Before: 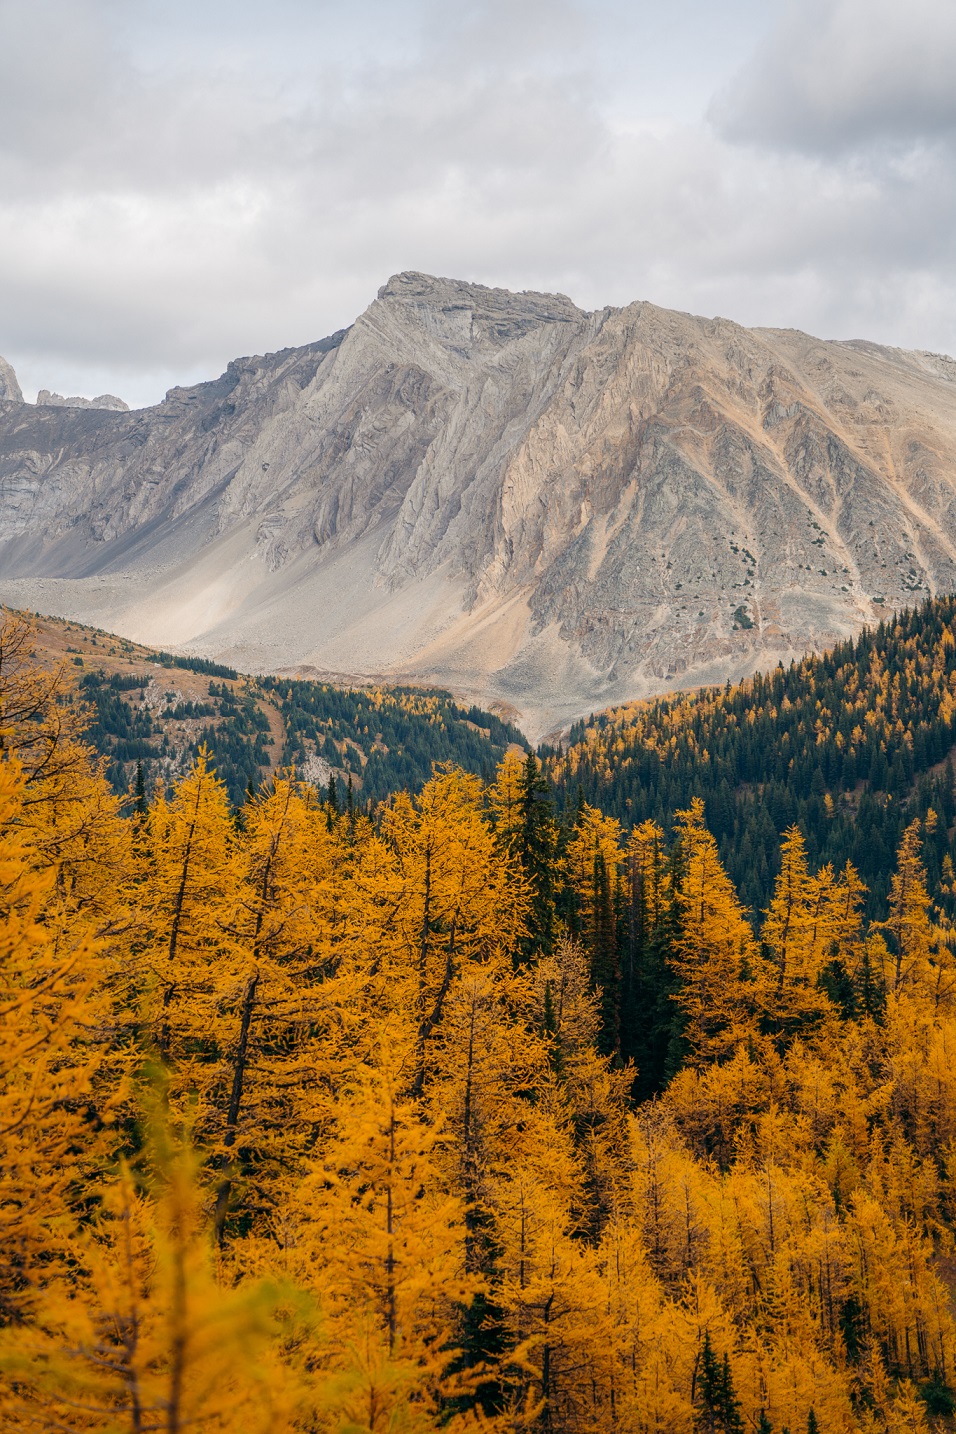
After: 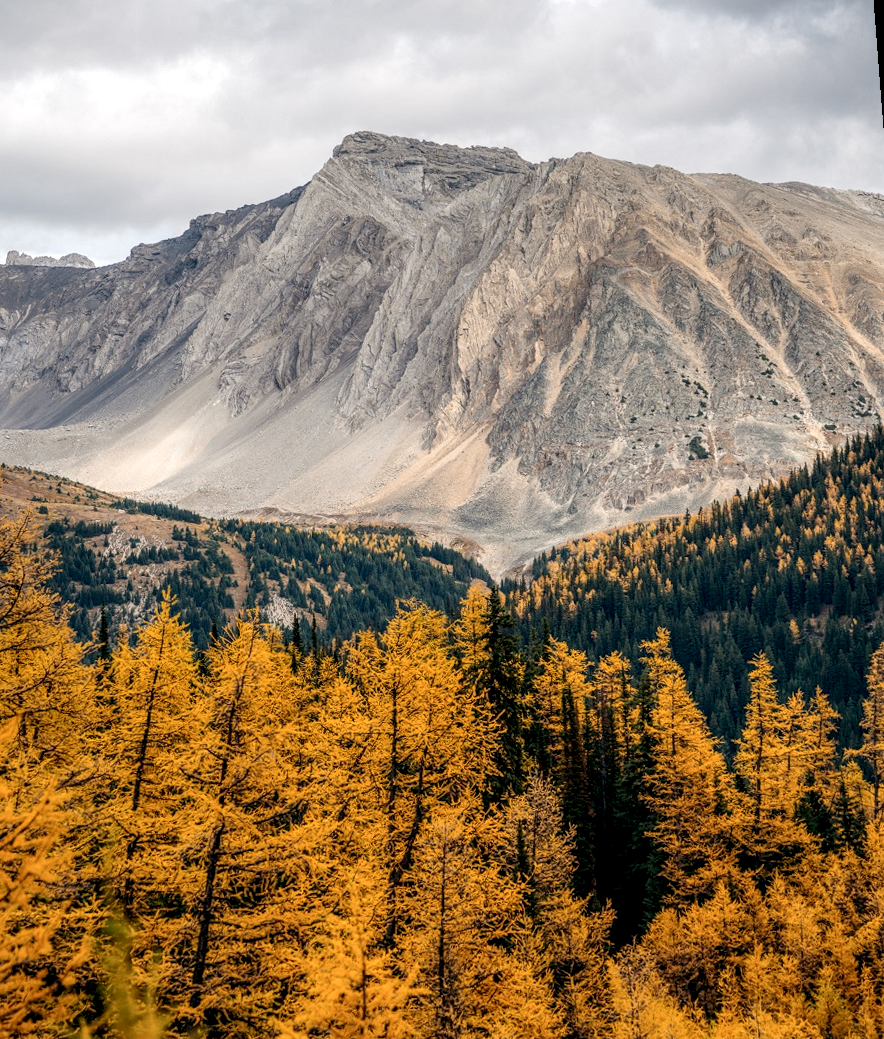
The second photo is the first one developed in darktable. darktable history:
local contrast: detail 160%
rotate and perspective: rotation -1.68°, lens shift (vertical) -0.146, crop left 0.049, crop right 0.912, crop top 0.032, crop bottom 0.96
crop: top 5.667%, bottom 17.637%
